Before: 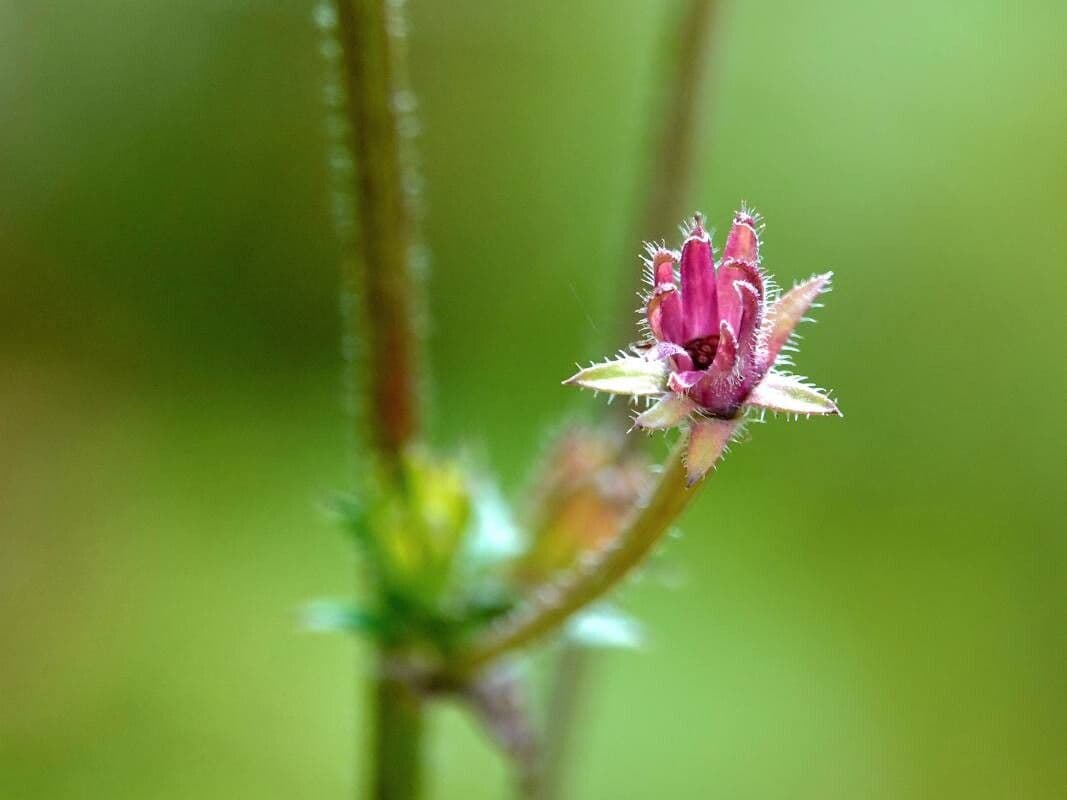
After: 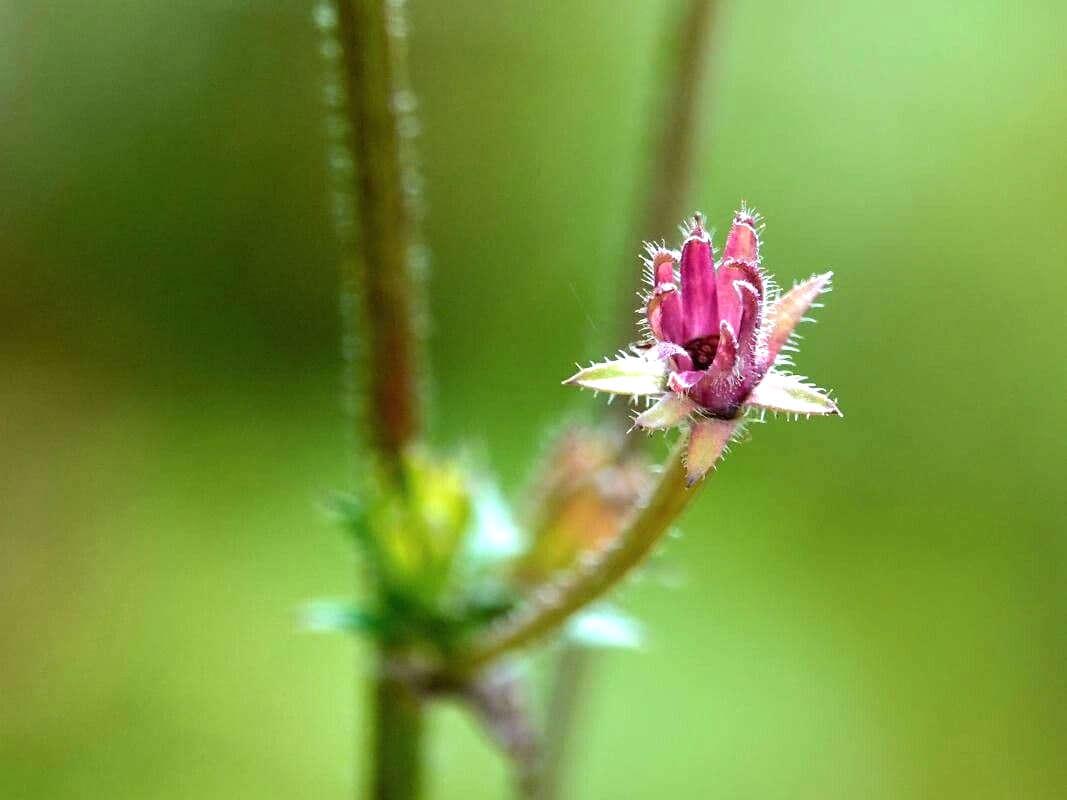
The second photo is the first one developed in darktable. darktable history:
tone equalizer: -8 EV -0.406 EV, -7 EV -0.405 EV, -6 EV -0.313 EV, -5 EV -0.199 EV, -3 EV 0.233 EV, -2 EV 0.348 EV, -1 EV 0.387 EV, +0 EV 0.395 EV, edges refinement/feathering 500, mask exposure compensation -1.57 EV, preserve details no
